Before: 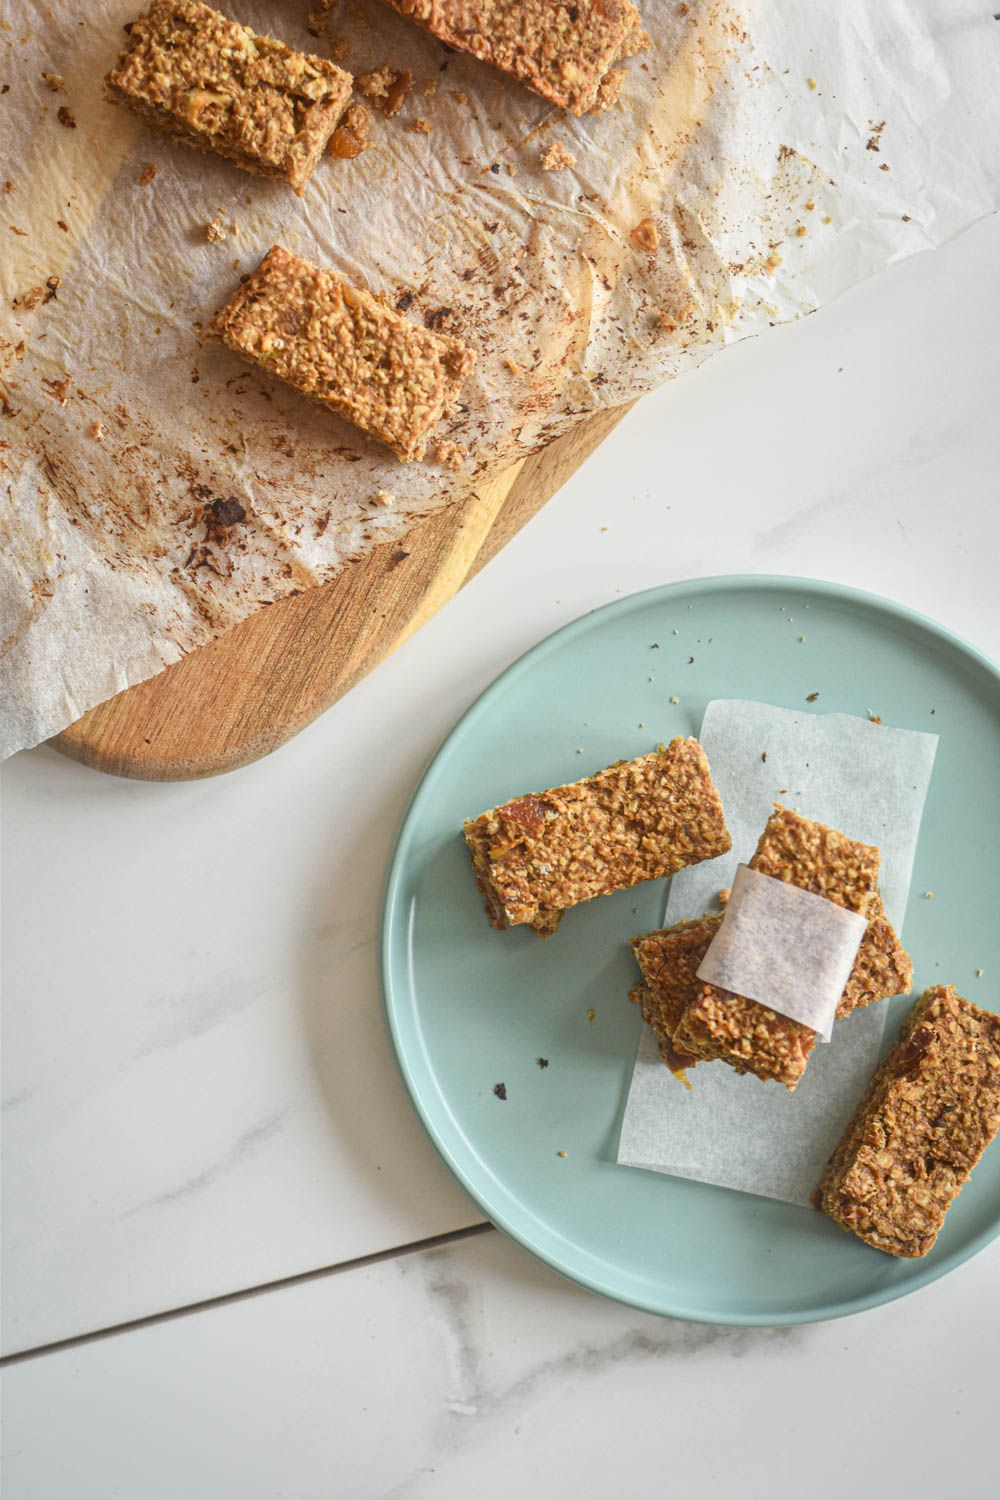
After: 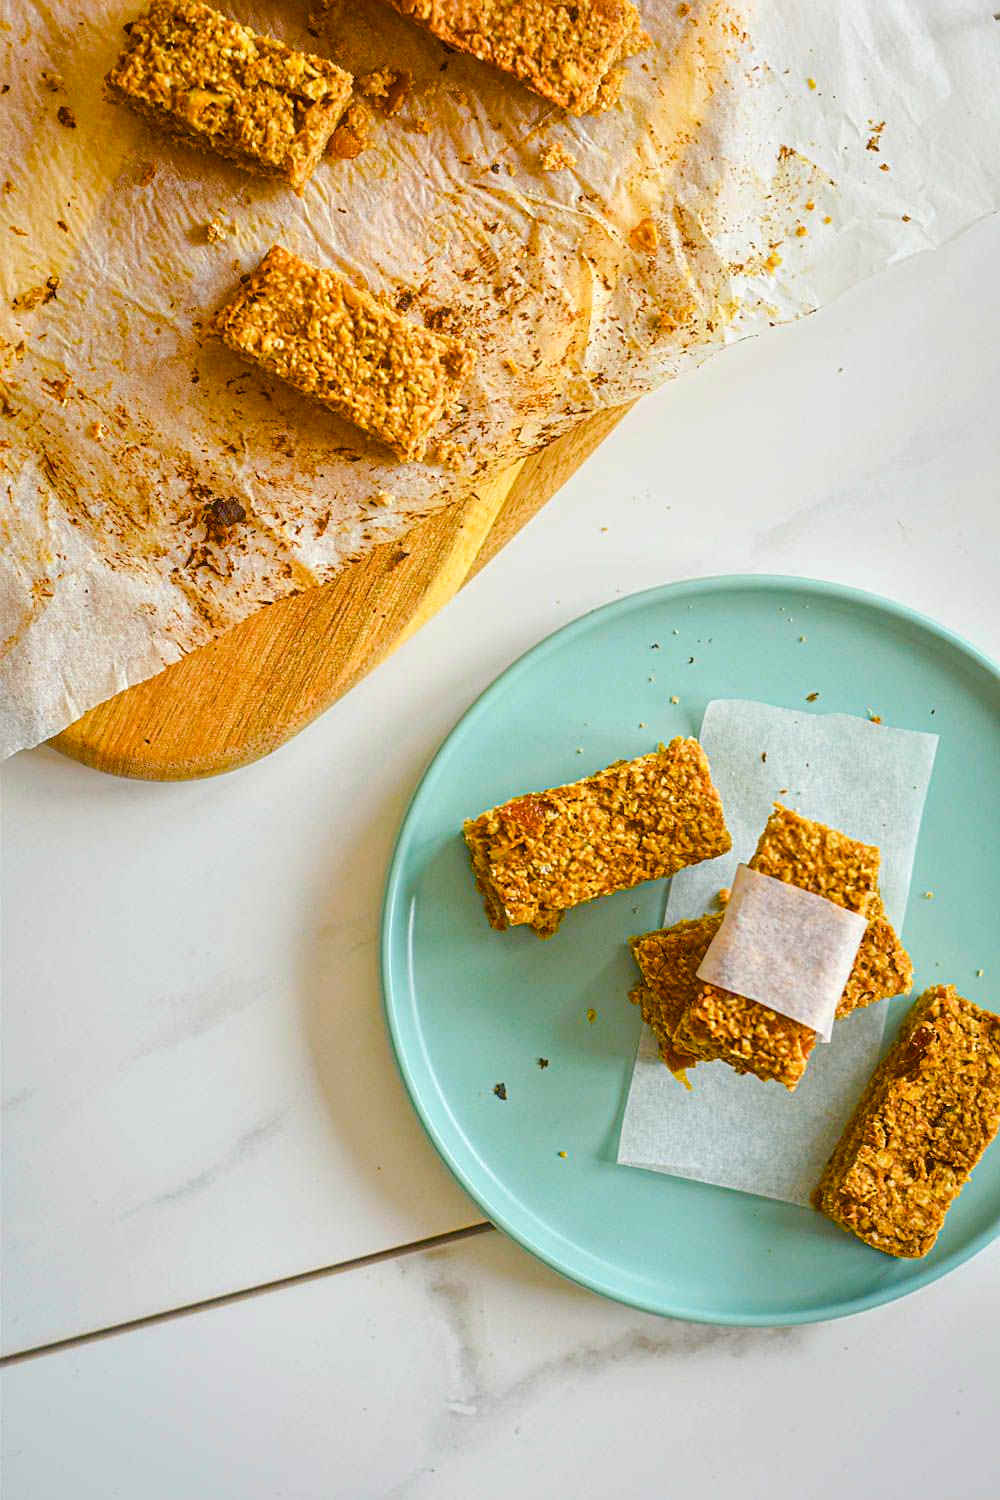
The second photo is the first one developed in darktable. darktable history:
sharpen: on, module defaults
color balance rgb: linear chroma grading › global chroma 14.772%, perceptual saturation grading › global saturation 40.152%, perceptual saturation grading › highlights -50.518%, perceptual saturation grading › shadows 30.855%, perceptual brilliance grading › mid-tones 9.569%, perceptual brilliance grading › shadows 15.395%, global vibrance 59.762%
